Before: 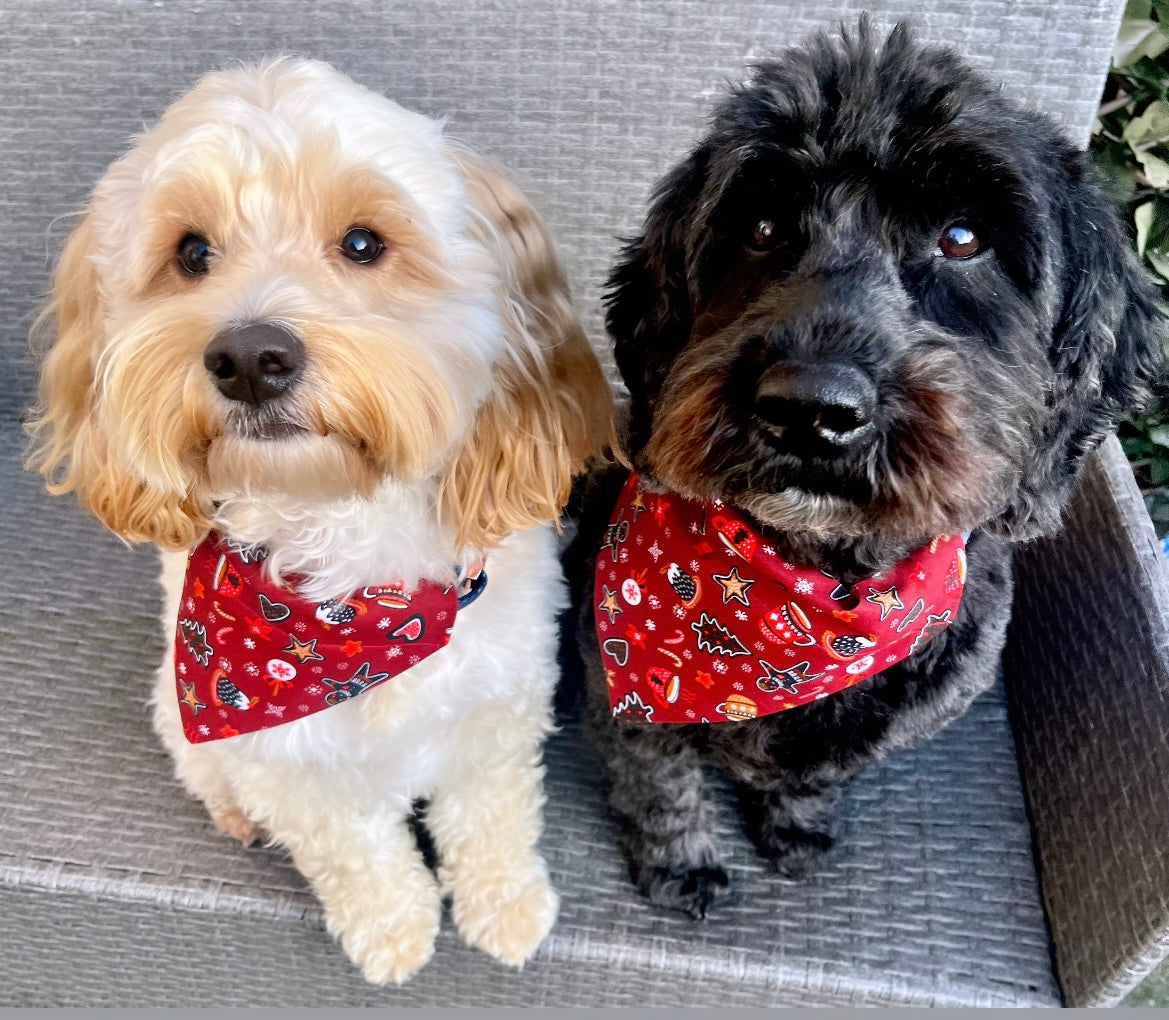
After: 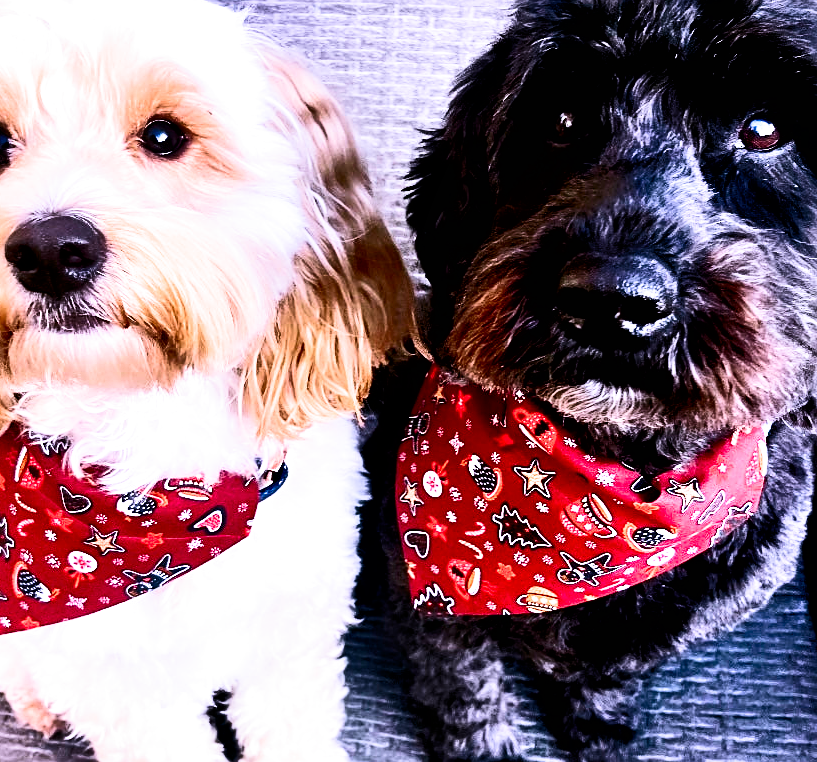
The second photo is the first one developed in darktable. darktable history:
white balance: red 1.042, blue 1.17
levels: levels [0, 0.478, 1]
sharpen: on, module defaults
velvia: on, module defaults
contrast brightness saturation: contrast 0.4, brightness 0.05, saturation 0.25
filmic rgb: black relative exposure -8.2 EV, white relative exposure 2.2 EV, threshold 3 EV, hardness 7.11, latitude 75%, contrast 1.325, highlights saturation mix -2%, shadows ↔ highlights balance 30%, preserve chrominance RGB euclidean norm, color science v5 (2021), contrast in shadows safe, contrast in highlights safe, enable highlight reconstruction true
crop and rotate: left 17.046%, top 10.659%, right 12.989%, bottom 14.553%
shadows and highlights: soften with gaussian
